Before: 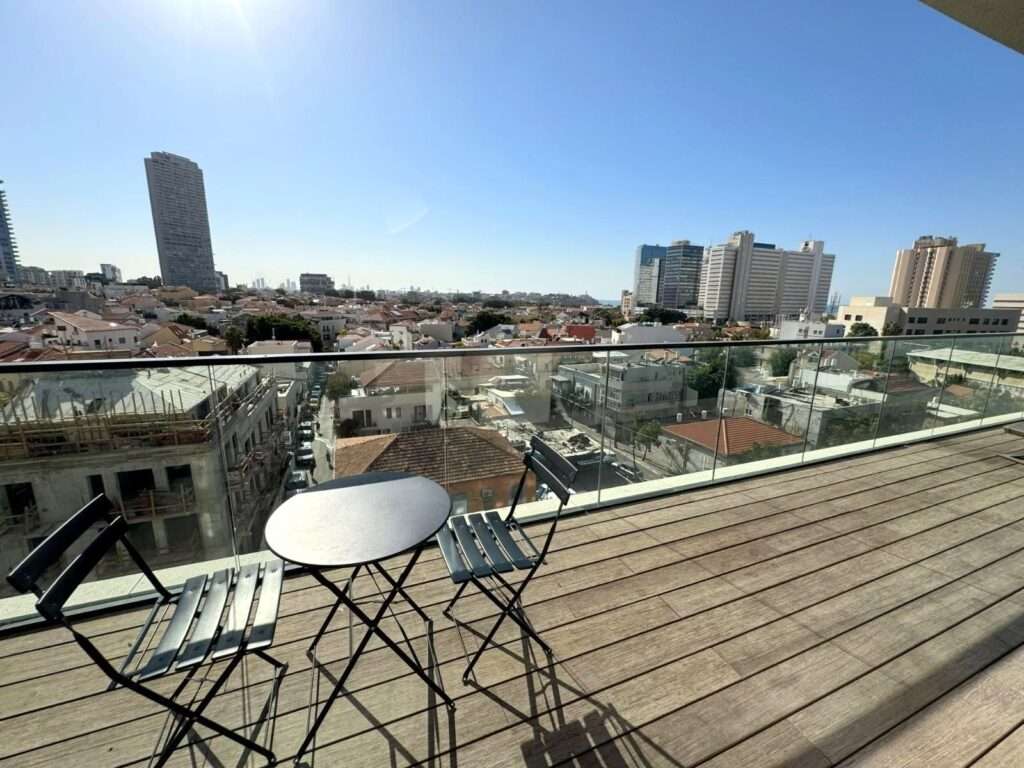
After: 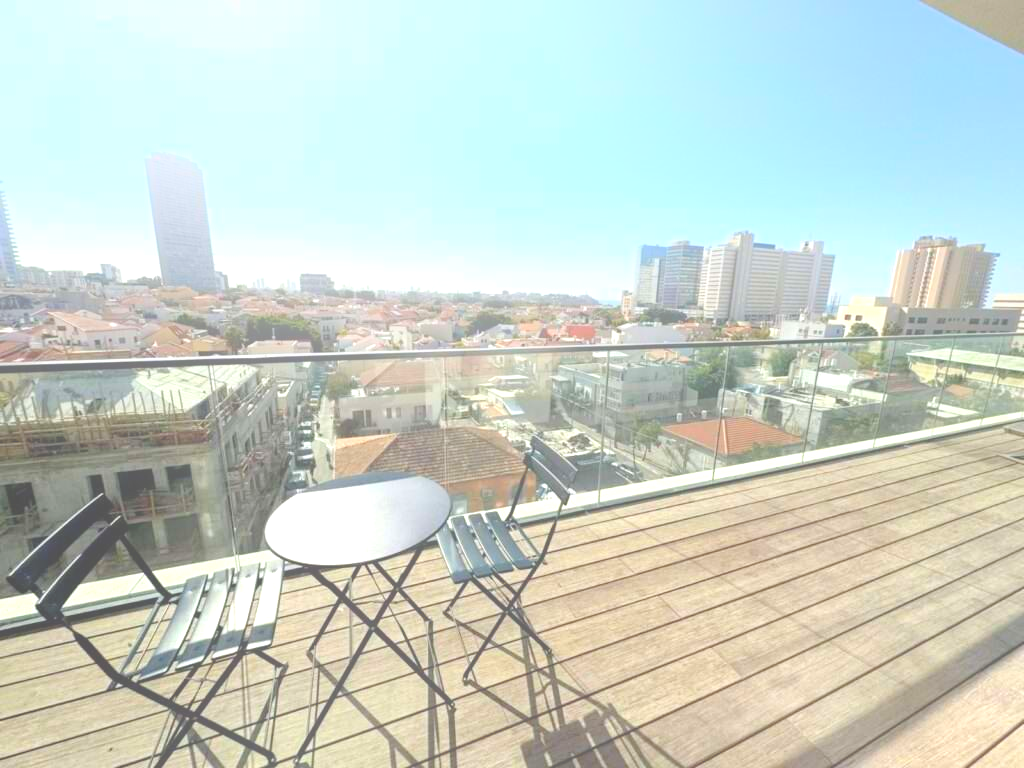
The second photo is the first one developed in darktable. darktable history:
bloom: size 40%
exposure: exposure 0.7 EV, compensate highlight preservation false
